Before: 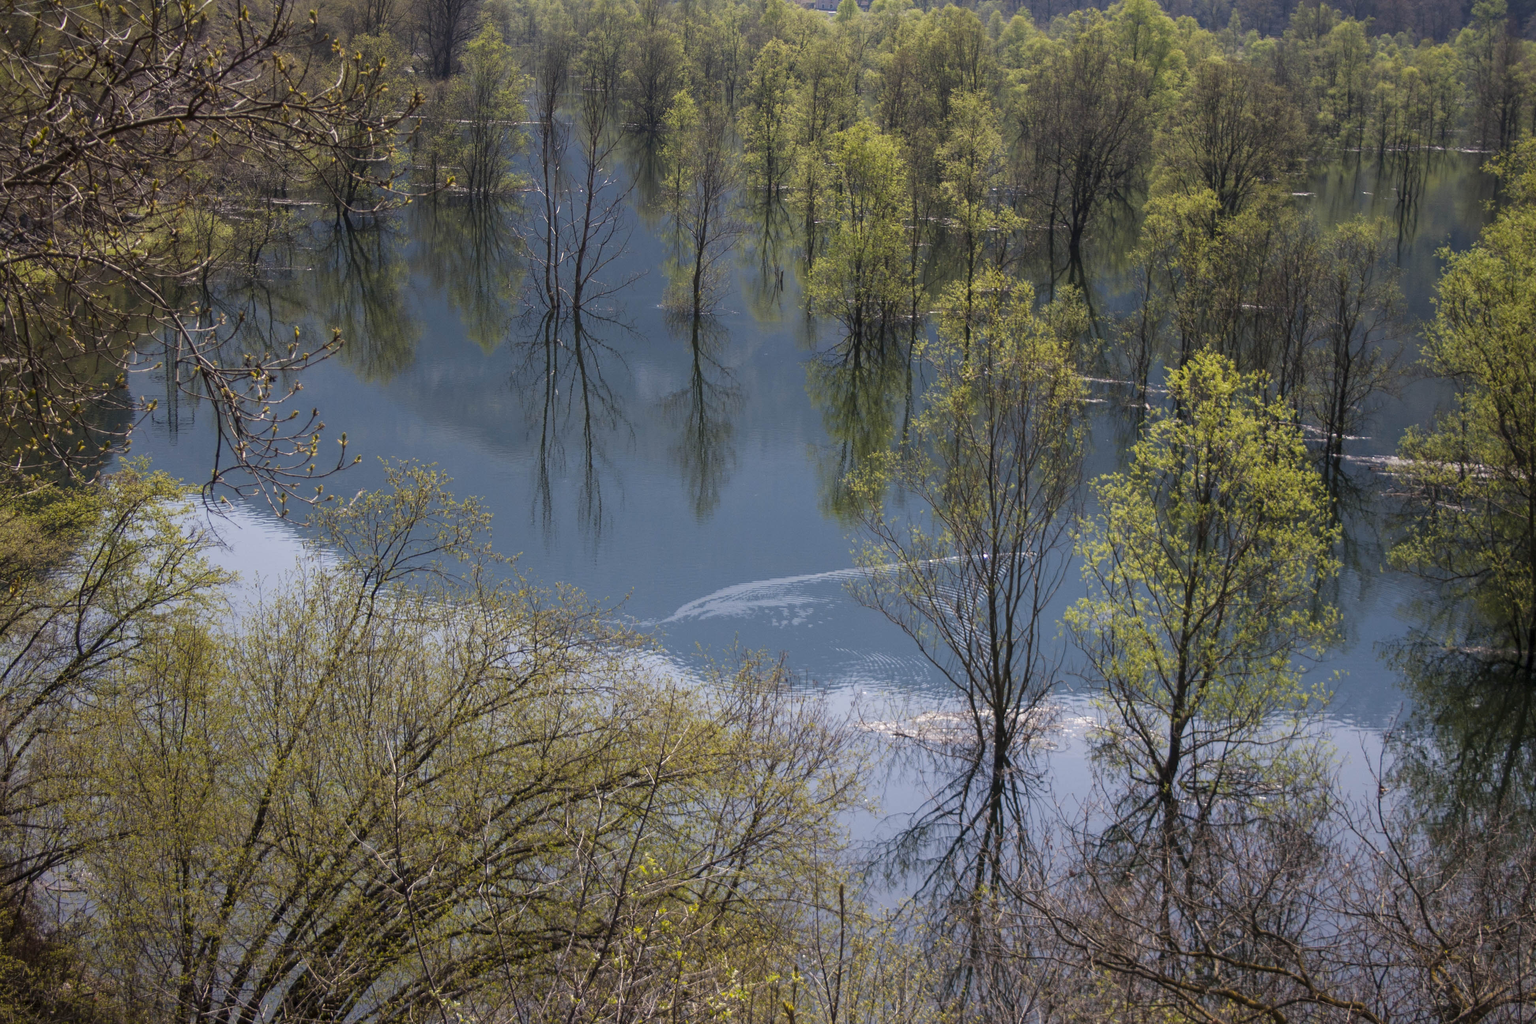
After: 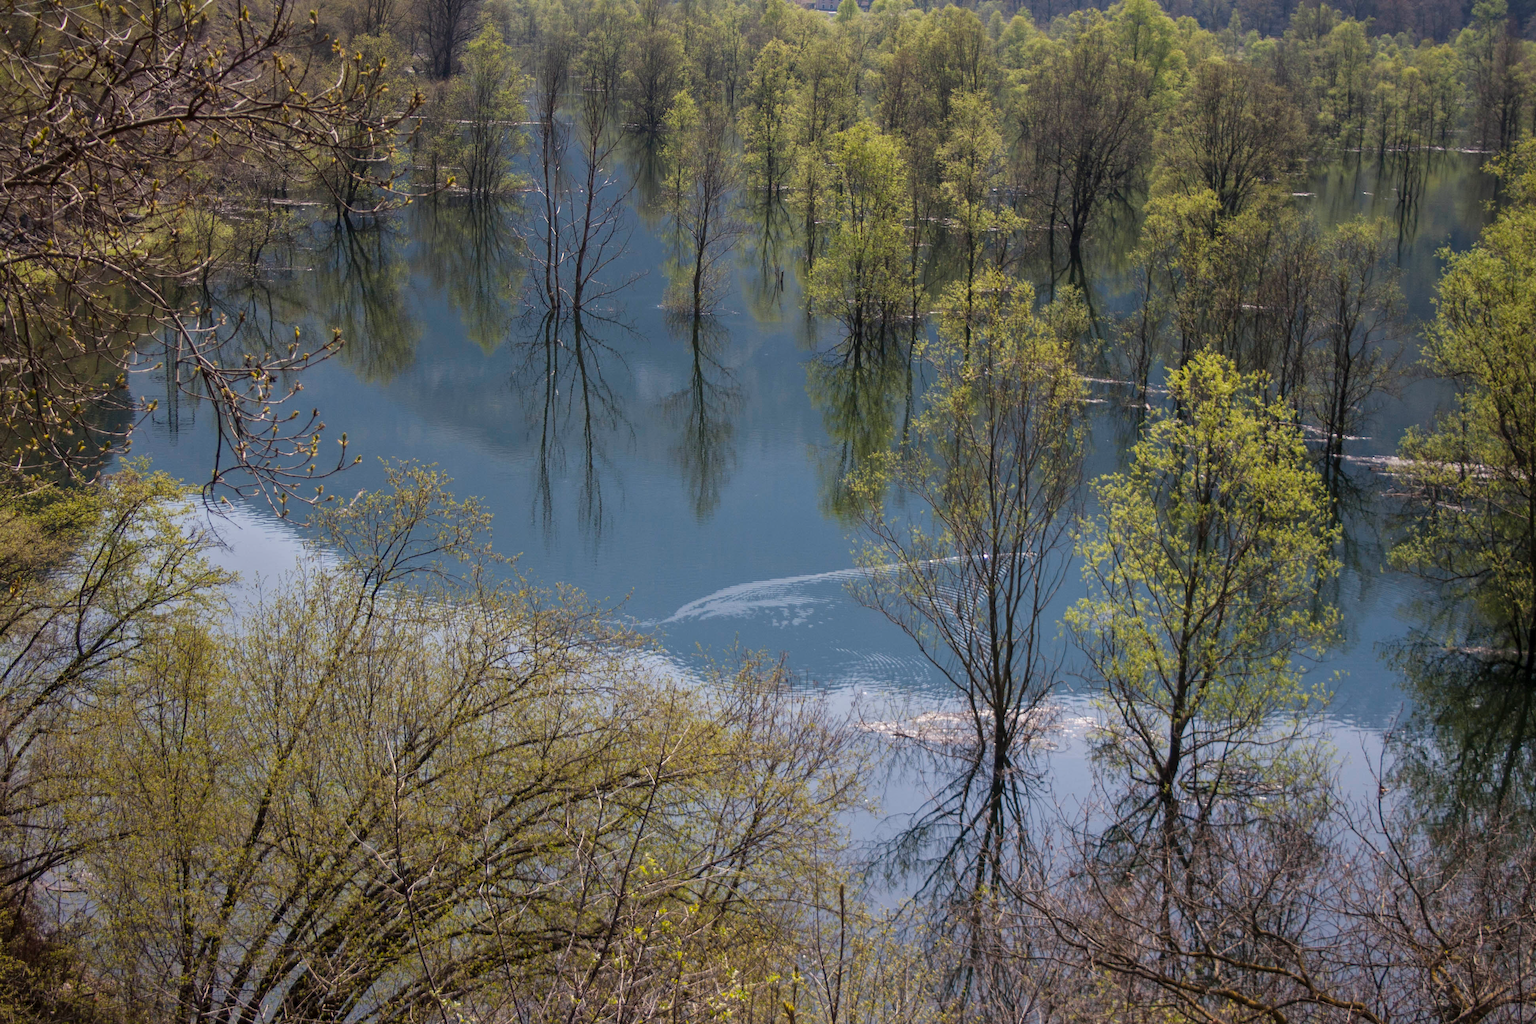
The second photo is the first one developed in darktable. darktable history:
shadows and highlights: shadows 24.23, highlights -78.65, highlights color adjustment 73.25%, soften with gaussian
